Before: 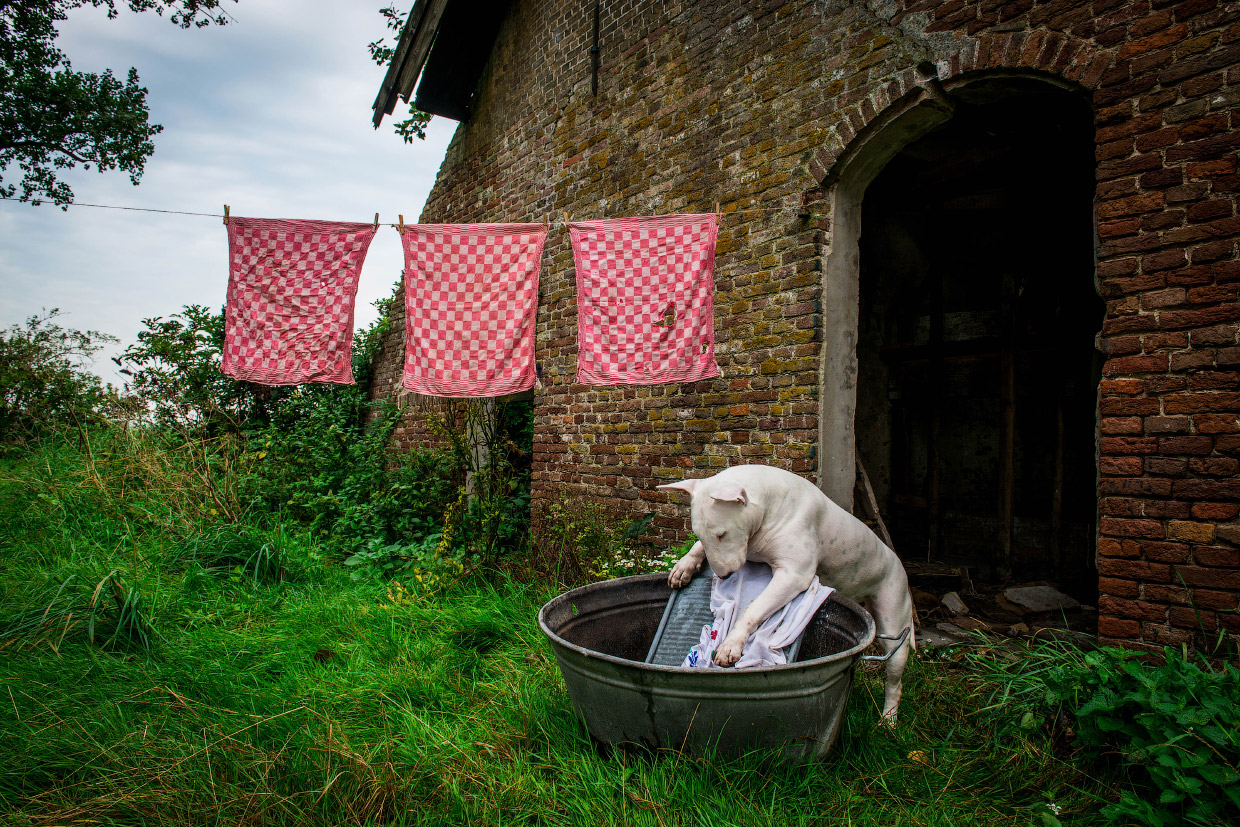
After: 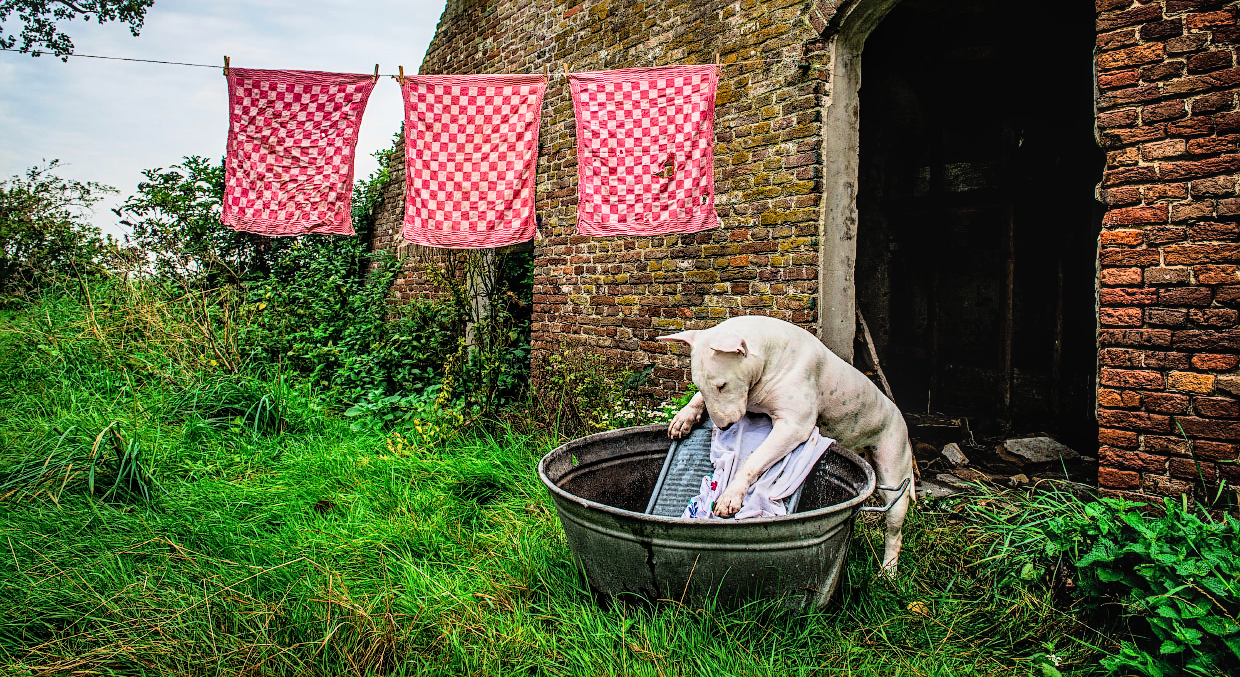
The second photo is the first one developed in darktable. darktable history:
exposure: black level correction 0, exposure 0.893 EV, compensate highlight preservation false
local contrast: on, module defaults
sharpen: on, module defaults
crop and rotate: top 18.126%
haze removal: compatibility mode true, adaptive false
filmic rgb: black relative exposure -8.02 EV, white relative exposure 4.02 EV, hardness 4.19, color science v6 (2022)
shadows and highlights: shadows 52.7, soften with gaussian
tone curve: curves: ch0 [(0, 0.012) (0.056, 0.046) (0.218, 0.213) (0.606, 0.62) (0.82, 0.846) (1, 1)]; ch1 [(0, 0) (0.226, 0.261) (0.403, 0.437) (0.469, 0.472) (0.495, 0.499) (0.508, 0.503) (0.545, 0.555) (0.59, 0.598) (0.686, 0.728) (1, 1)]; ch2 [(0, 0) (0.269, 0.299) (0.459, 0.45) (0.498, 0.499) (0.523, 0.512) (0.568, 0.558) (0.634, 0.617) (0.698, 0.677) (0.806, 0.769) (1, 1)], preserve colors none
